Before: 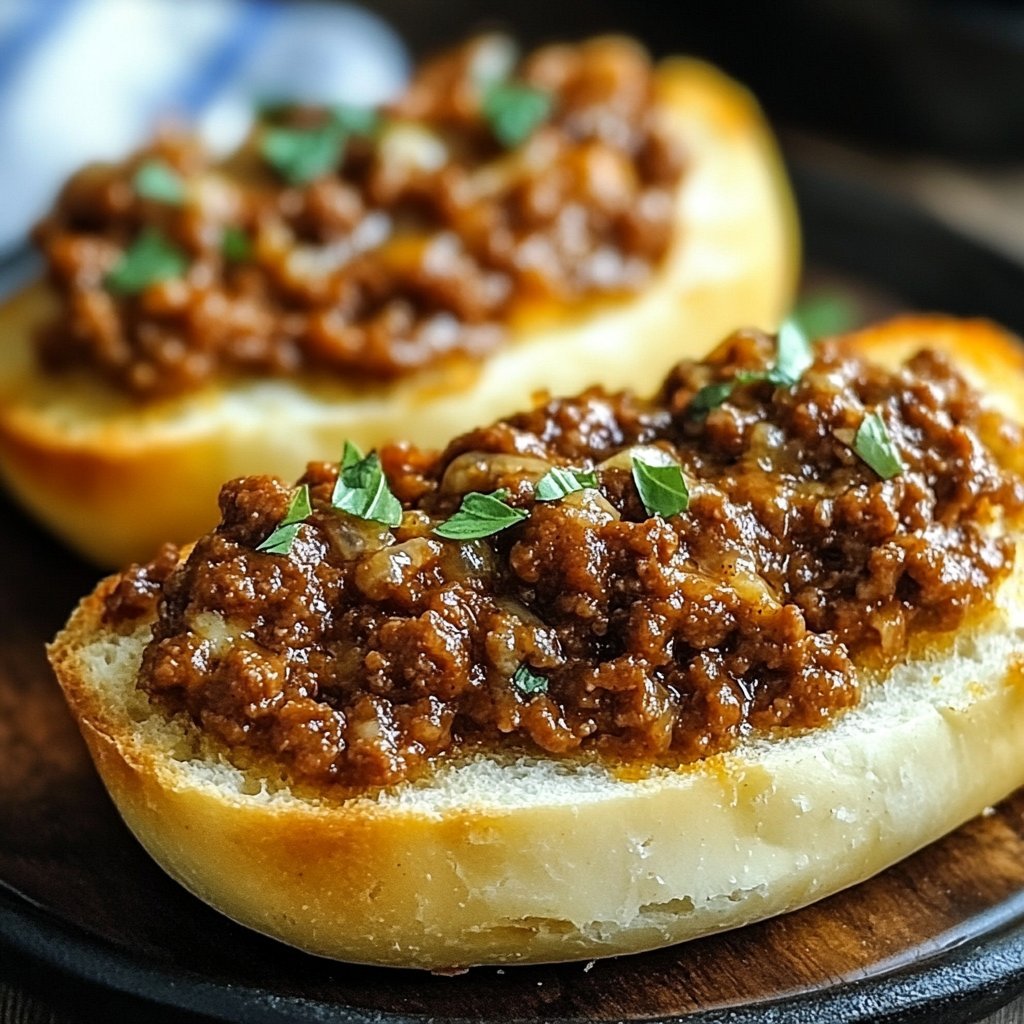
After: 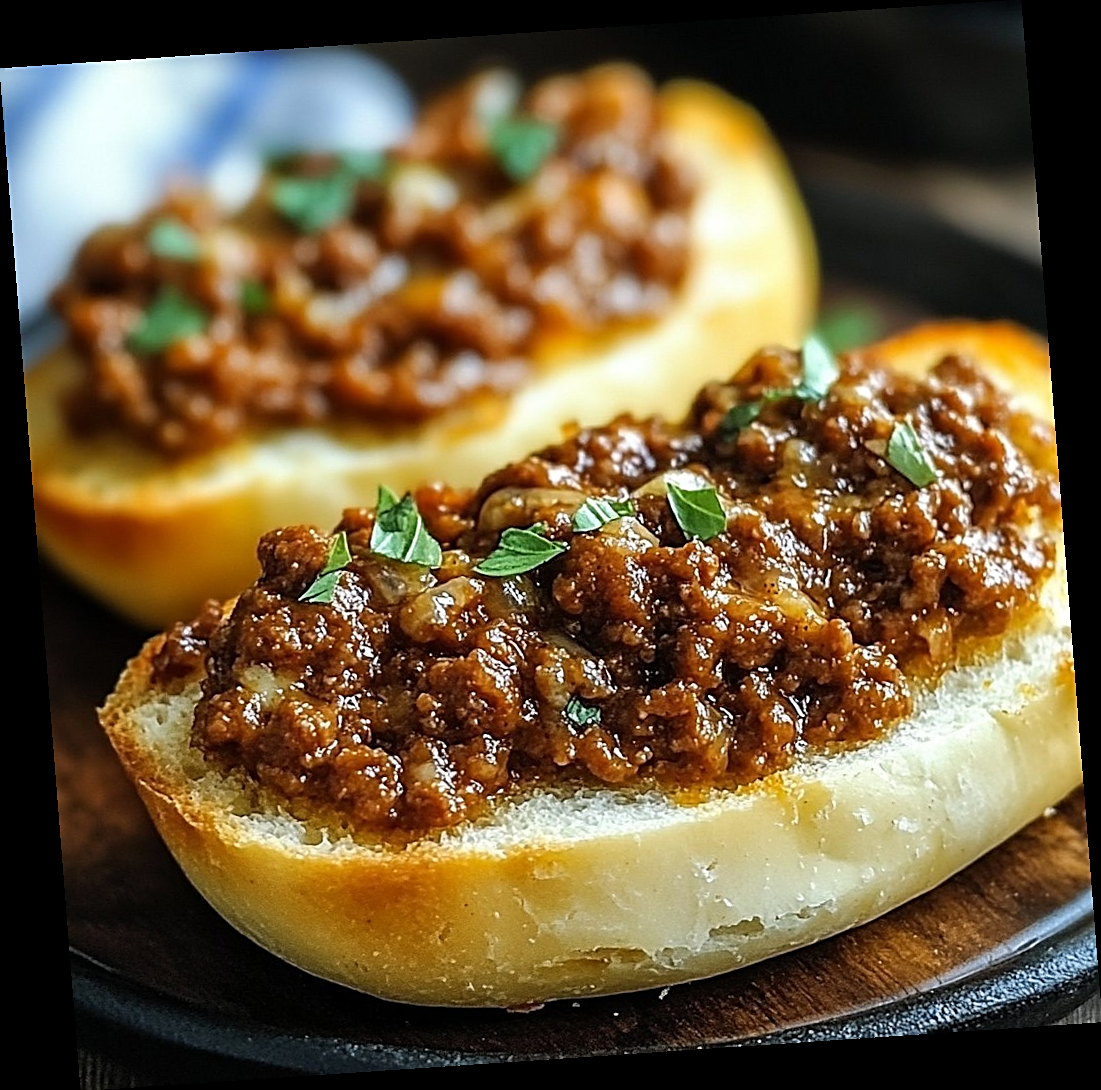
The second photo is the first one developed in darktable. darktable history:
rotate and perspective: rotation -4.2°, shear 0.006, automatic cropping off
sharpen: on, module defaults
